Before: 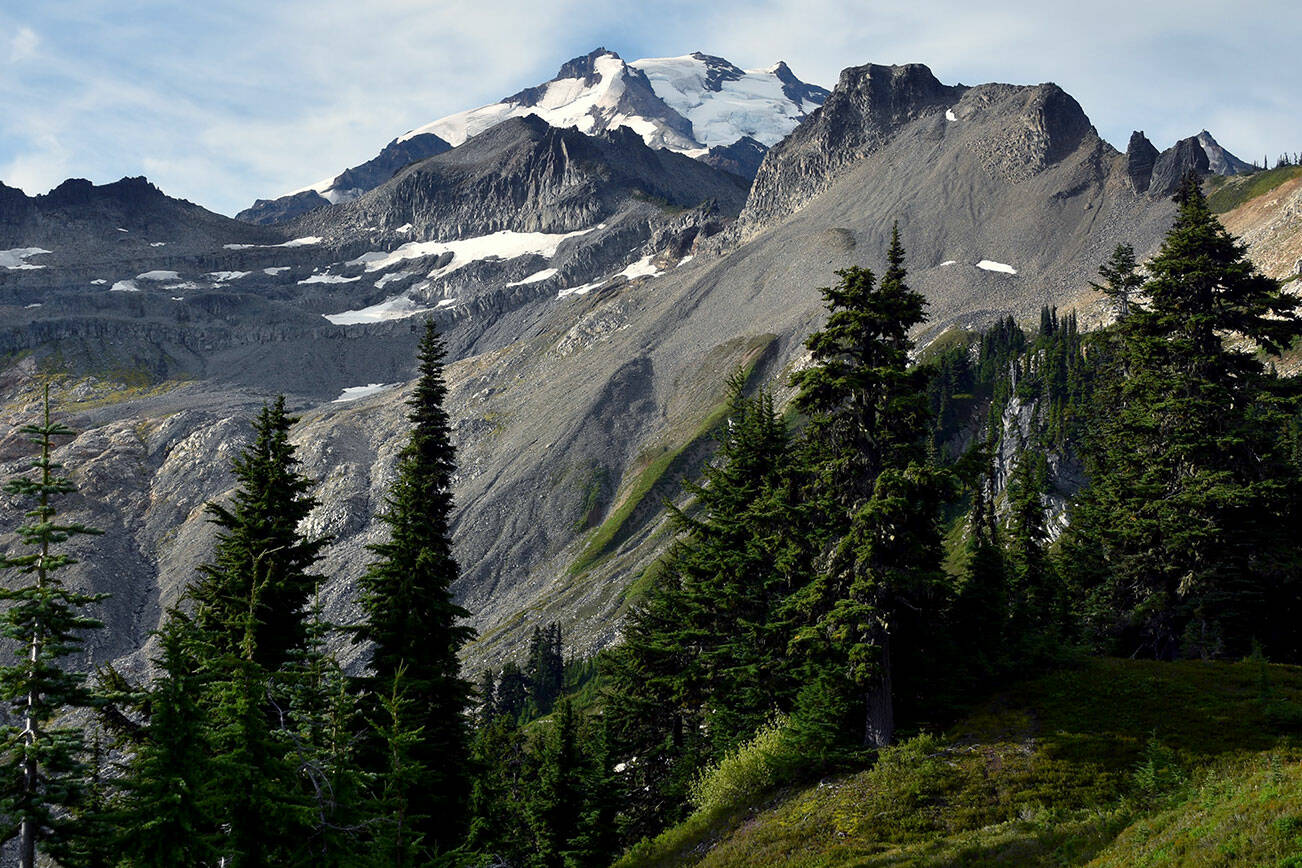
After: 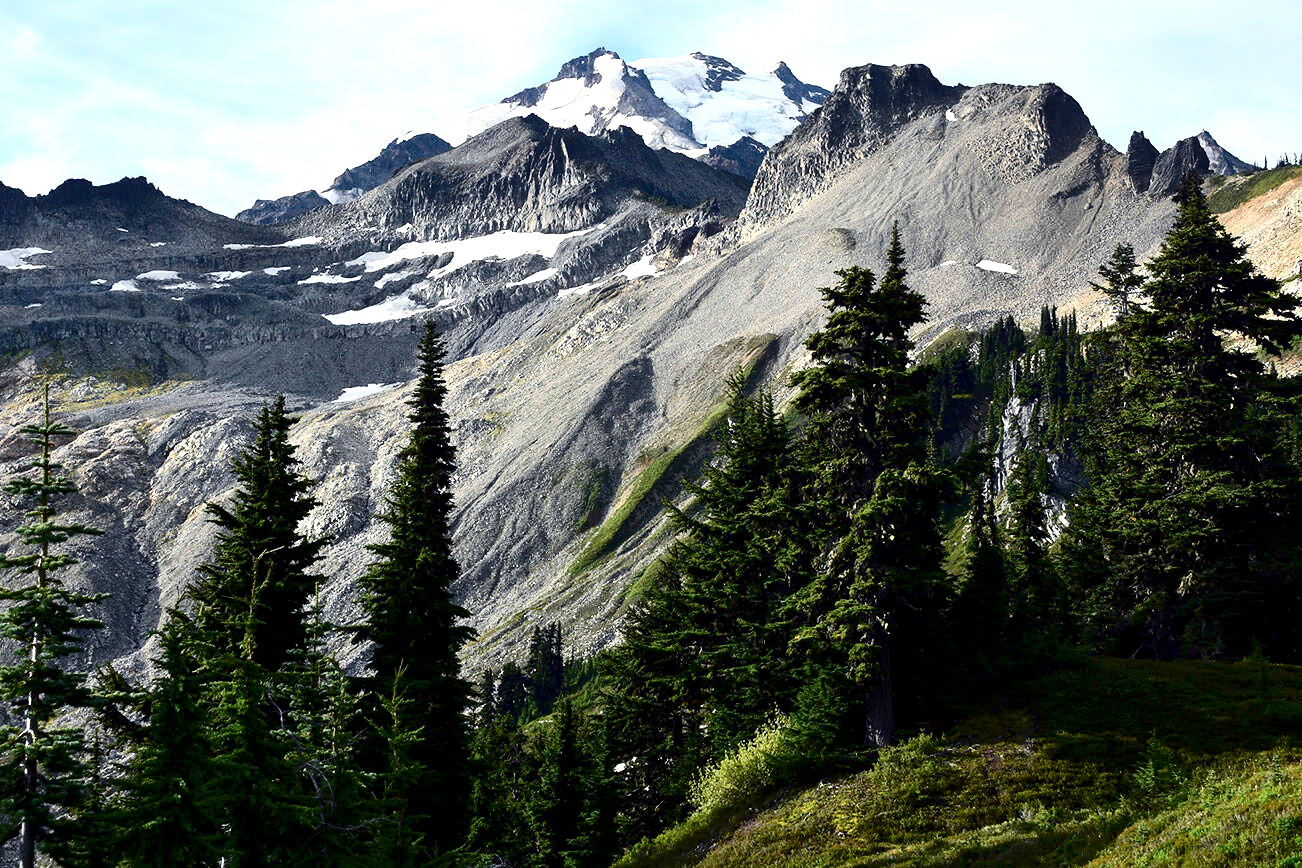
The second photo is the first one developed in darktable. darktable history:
local contrast: mode bilateral grid, contrast 20, coarseness 49, detail 119%, midtone range 0.2
exposure: black level correction 0, exposure 0.687 EV, compensate highlight preservation false
contrast brightness saturation: contrast 0.299
